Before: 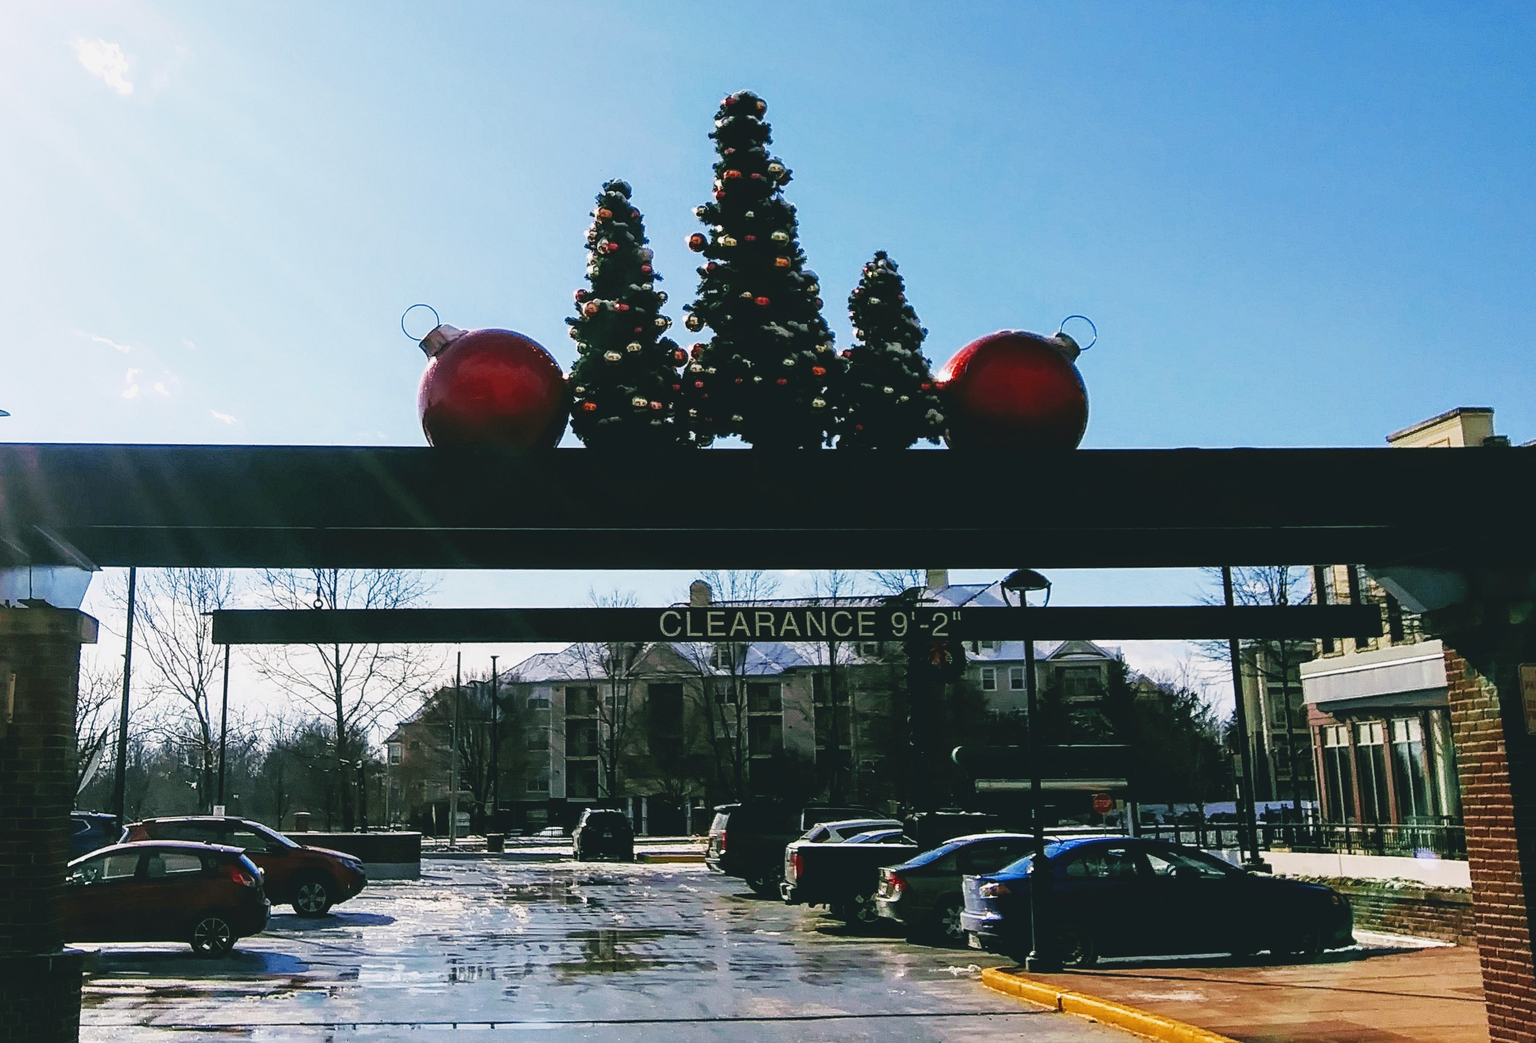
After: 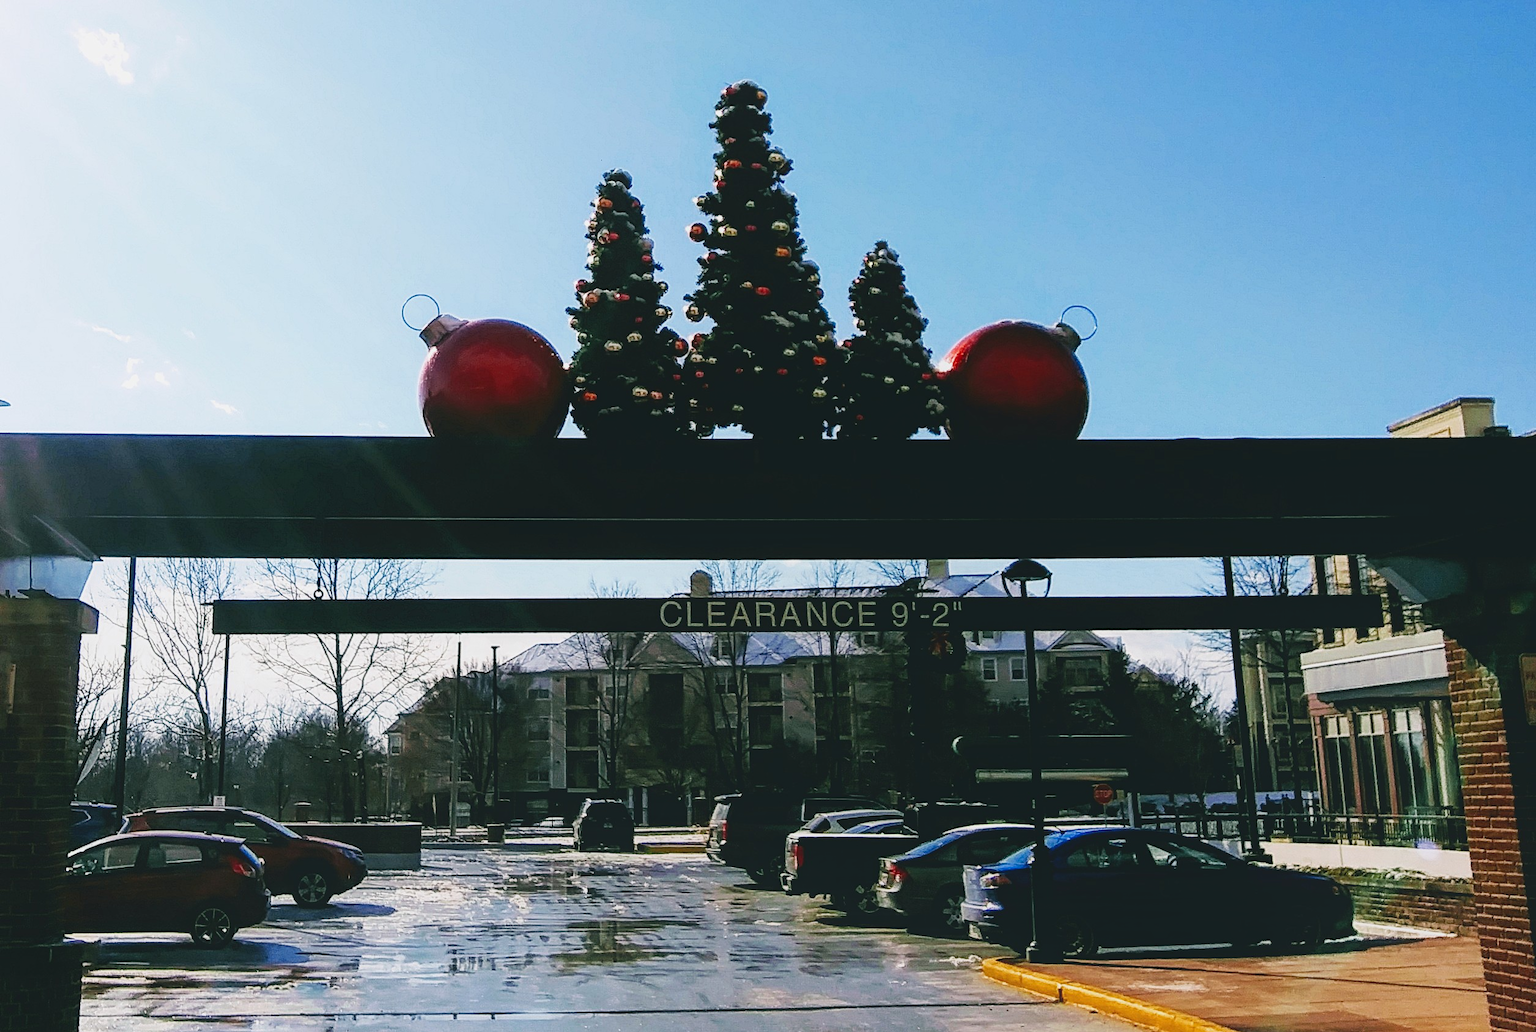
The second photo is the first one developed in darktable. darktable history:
crop: top 1.049%, right 0.001%
exposure: black level correction 0.001, compensate highlight preservation false
contrast equalizer: y [[0.439, 0.44, 0.442, 0.457, 0.493, 0.498], [0.5 ×6], [0.5 ×6], [0 ×6], [0 ×6]], mix 0.59
